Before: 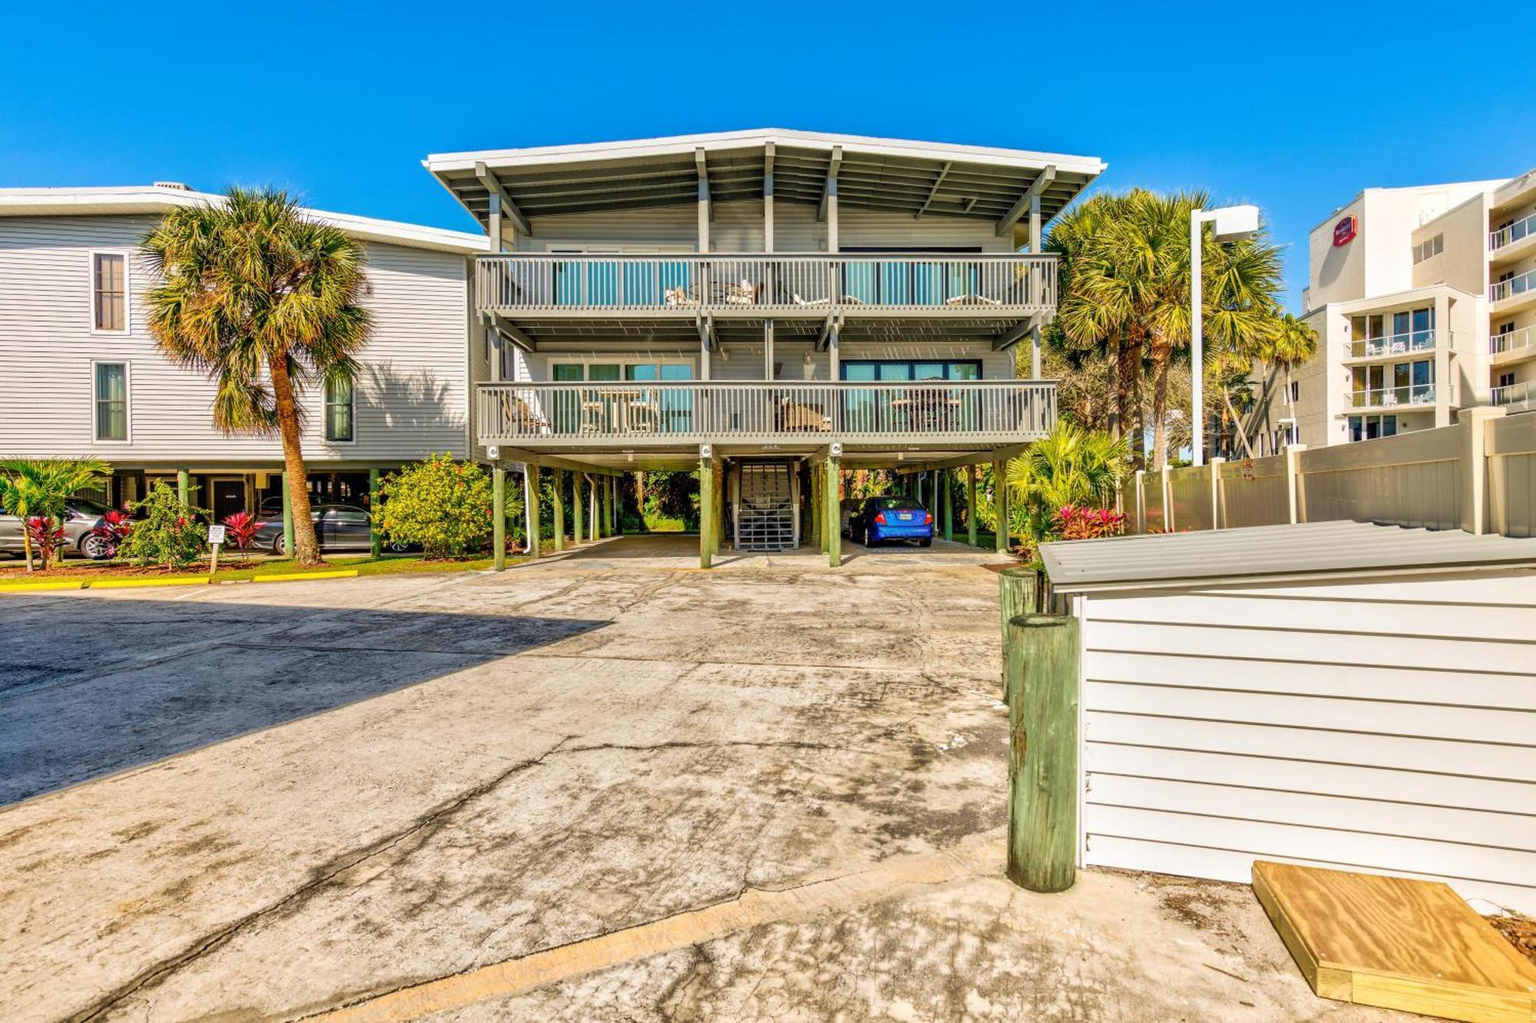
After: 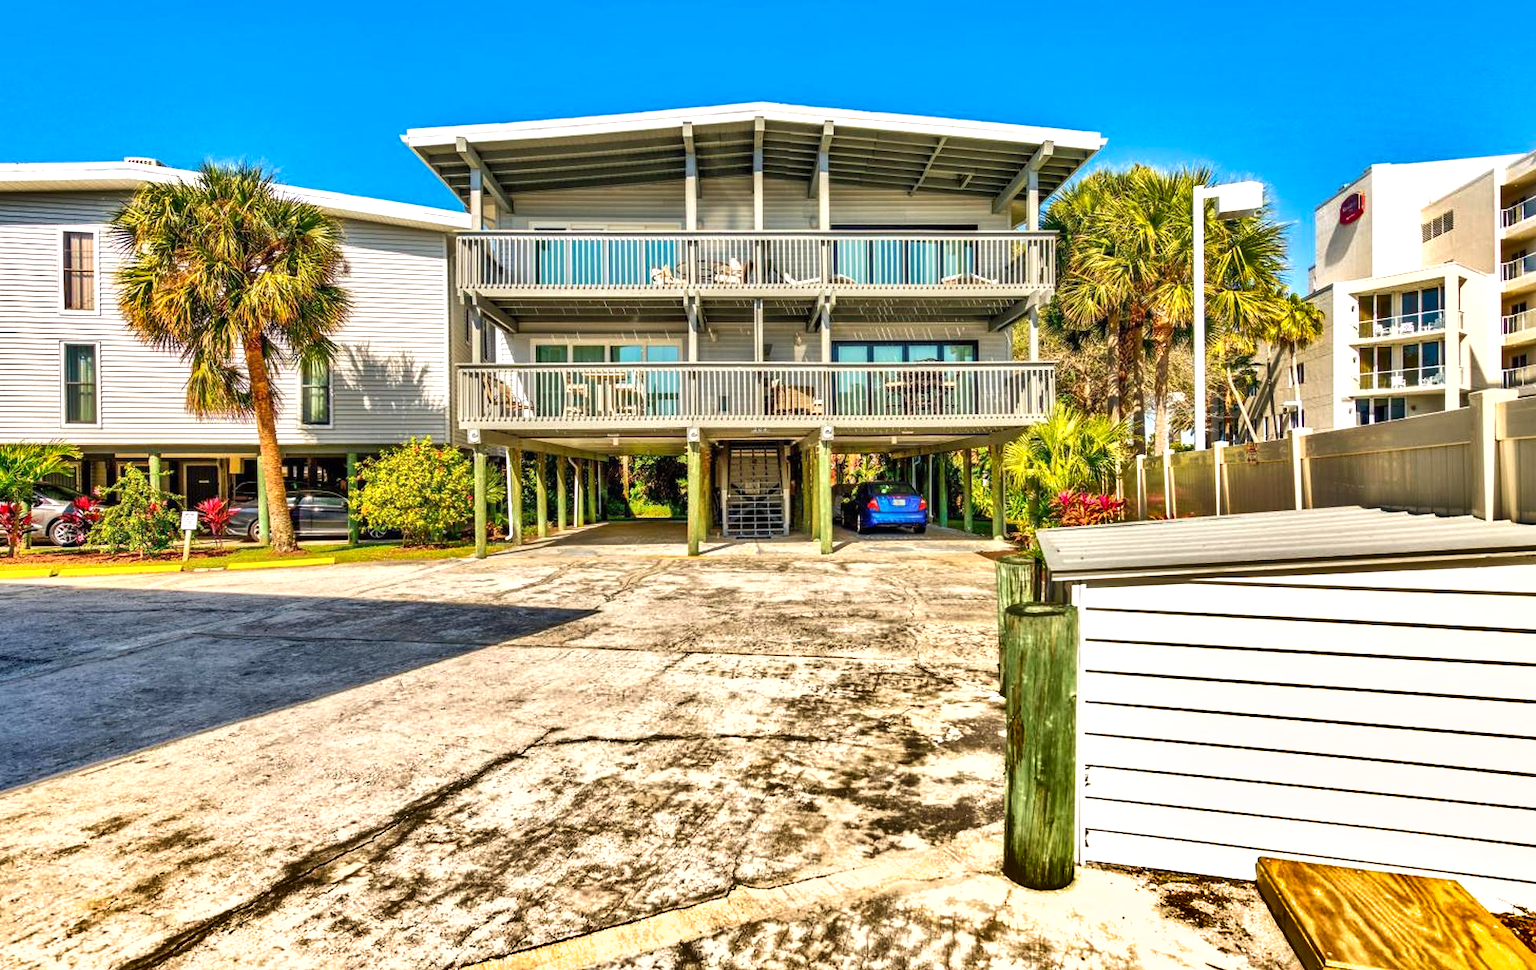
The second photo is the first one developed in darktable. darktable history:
exposure: exposure 0.6 EV, compensate highlight preservation false
tone equalizer: on, module defaults
crop: left 2.173%, top 2.86%, right 0.768%, bottom 4.961%
shadows and highlights: shadows 75.9, highlights -60.69, soften with gaussian
